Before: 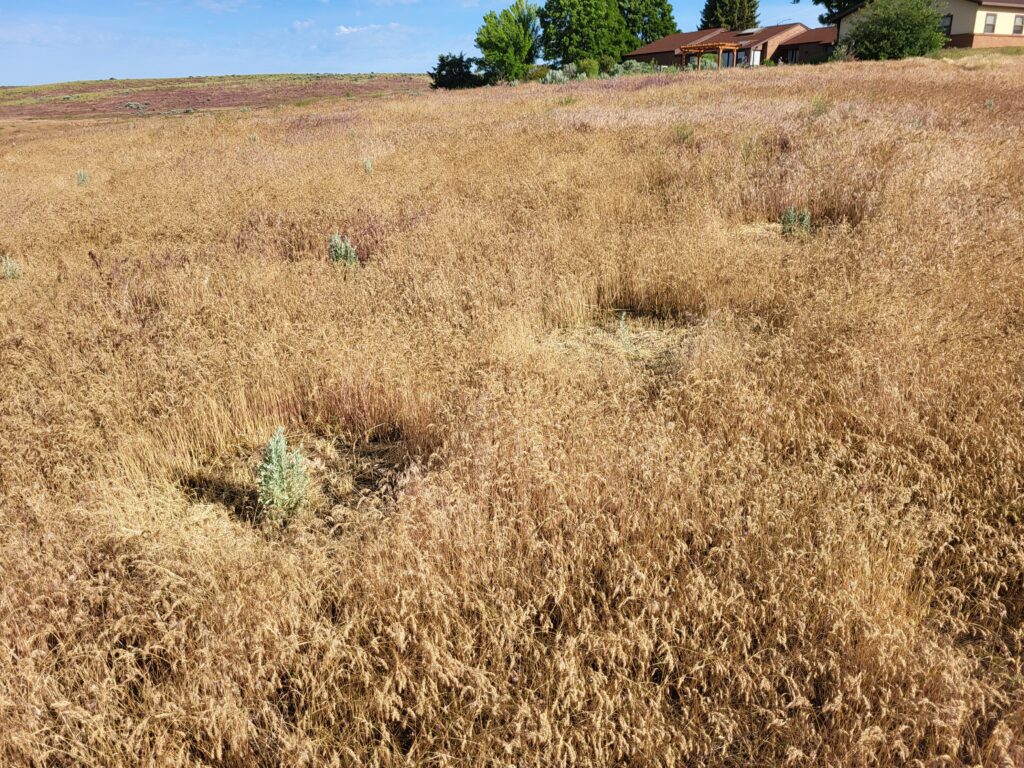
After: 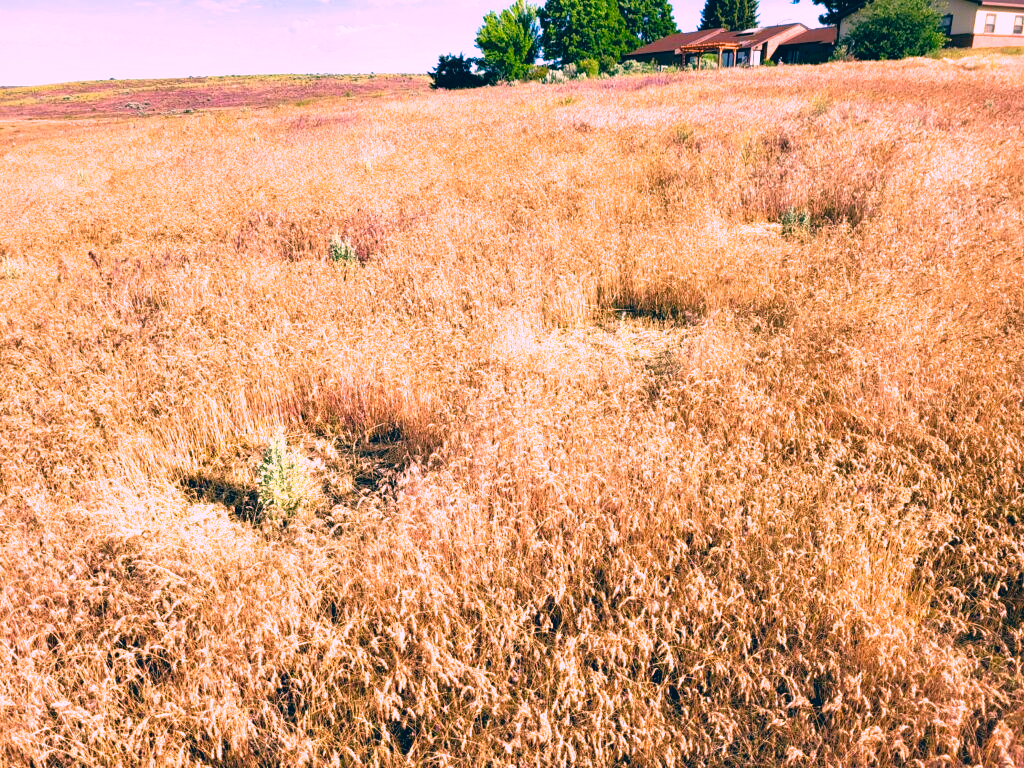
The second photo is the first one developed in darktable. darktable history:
color correction: highlights a* 17.03, highlights b* 0.205, shadows a* -15.38, shadows b* -14.56, saturation 1.5
exposure: exposure 0.574 EV, compensate highlight preservation false
white balance: red 1.009, blue 0.985
filmic rgb: white relative exposure 2.45 EV, hardness 6.33
